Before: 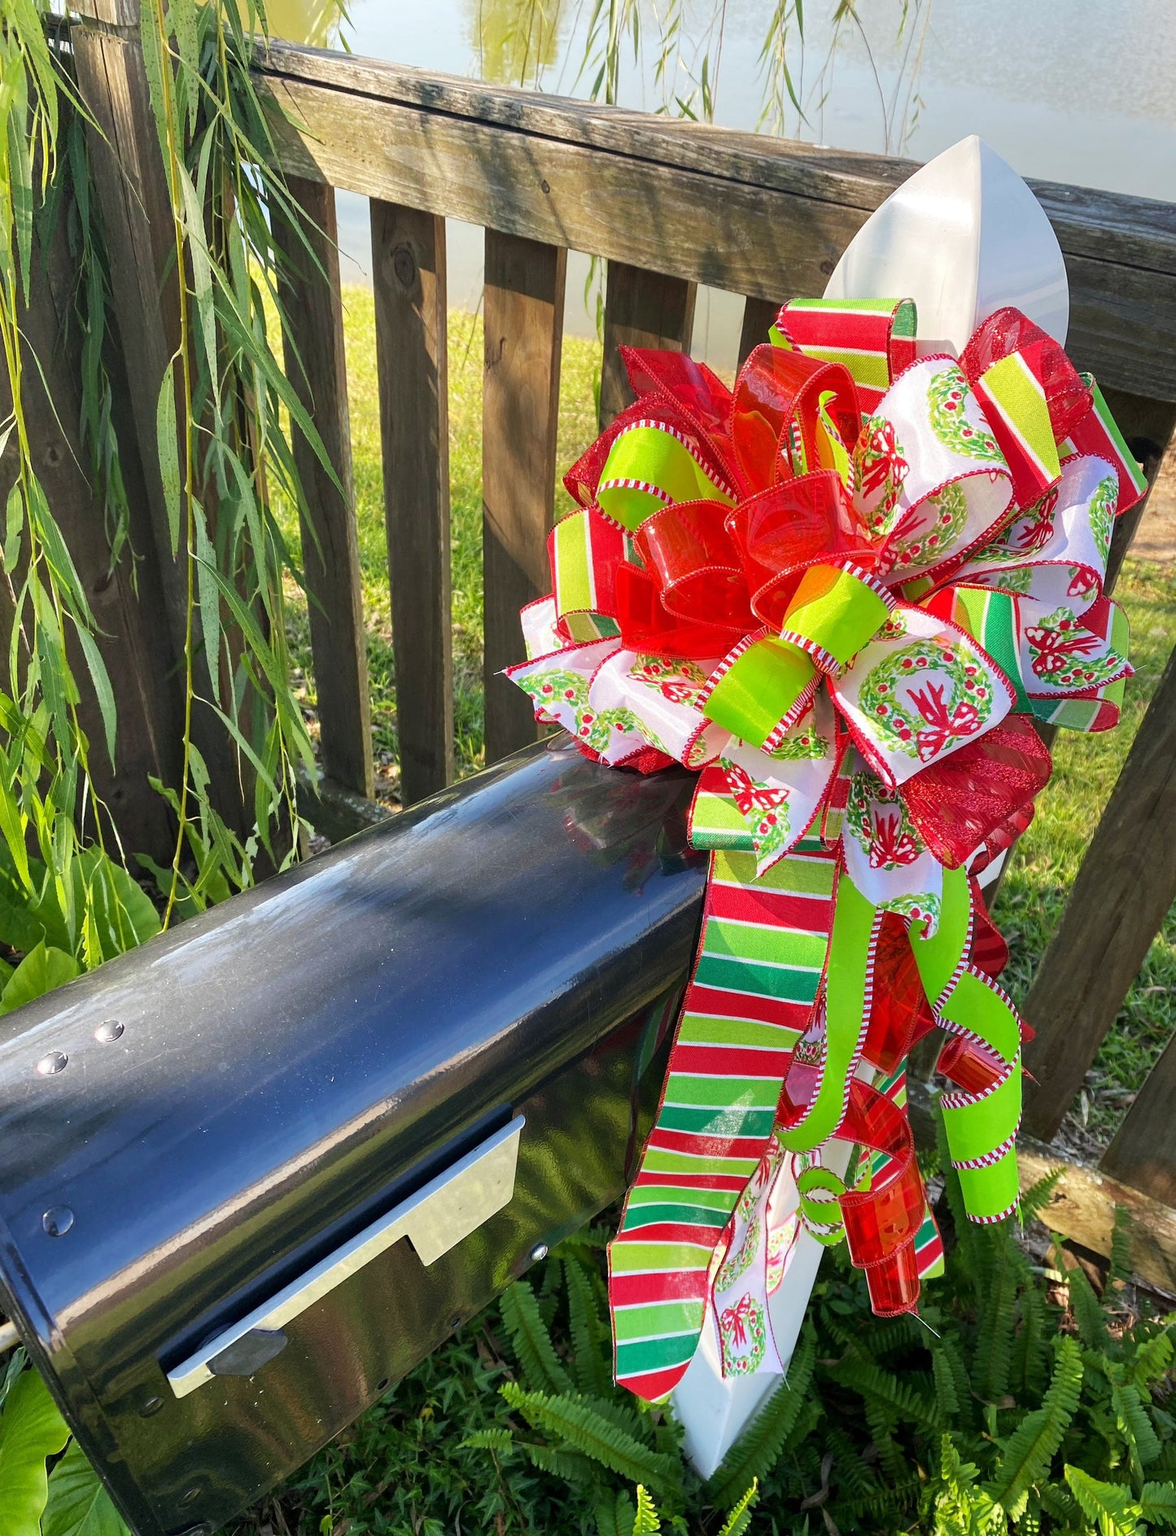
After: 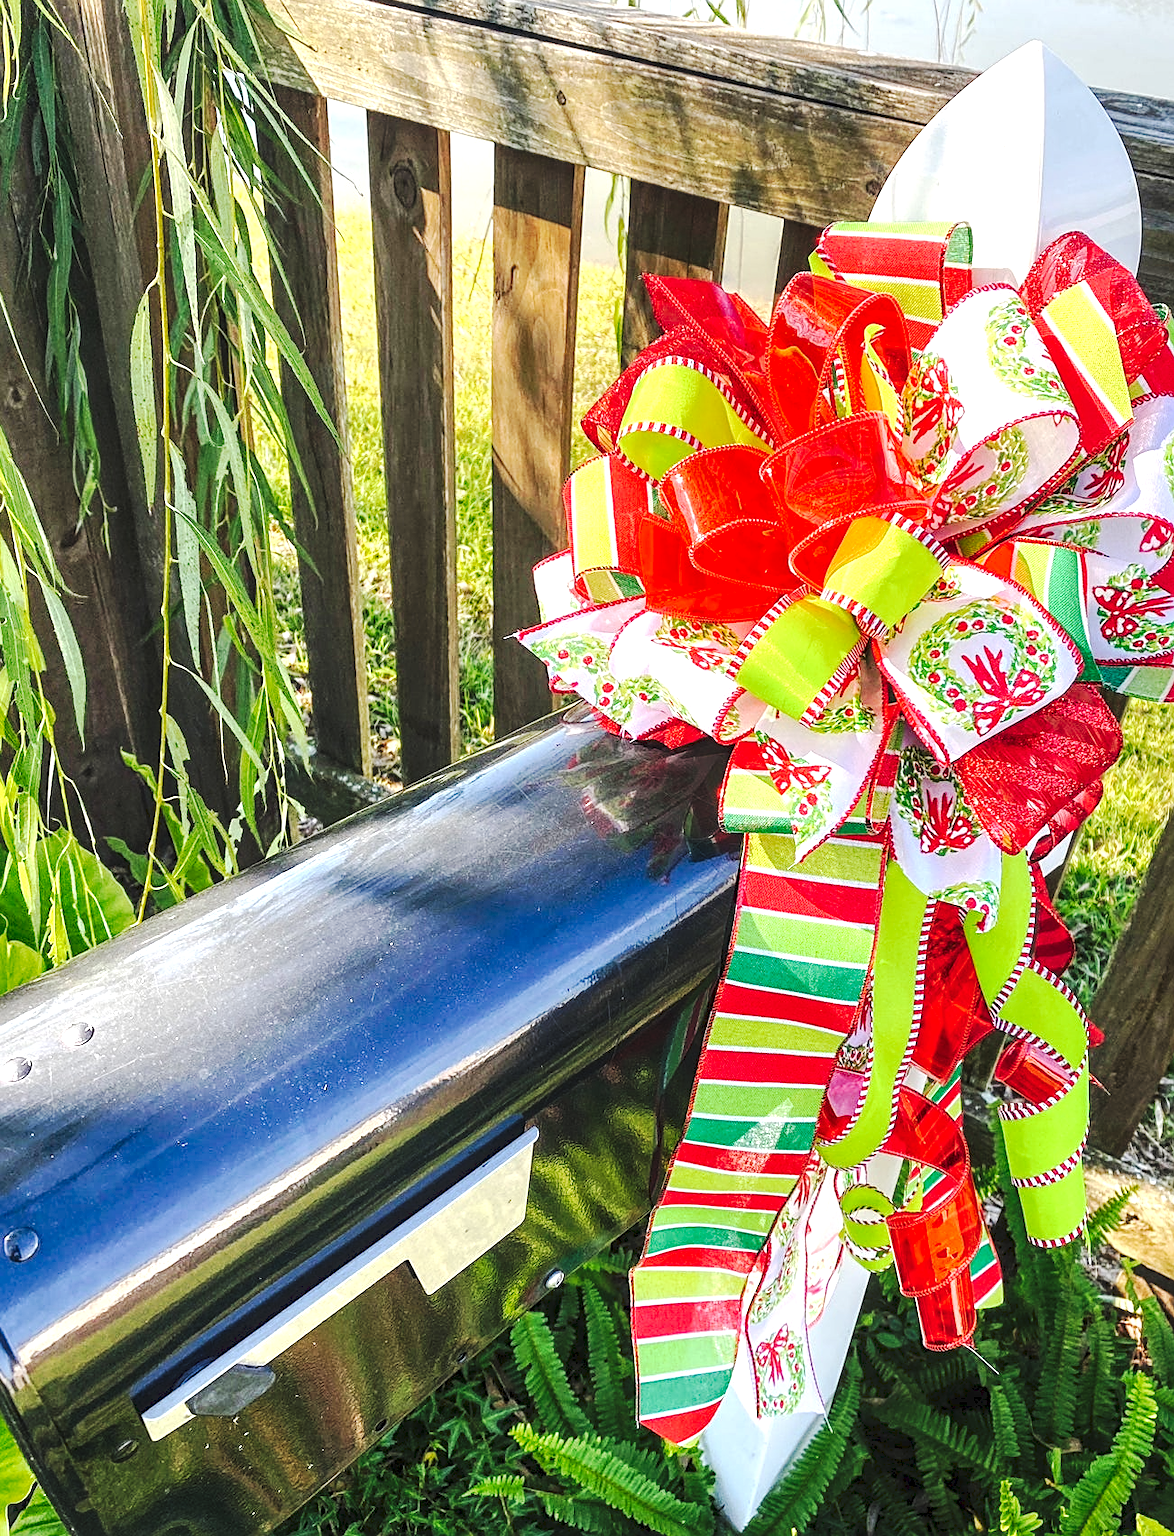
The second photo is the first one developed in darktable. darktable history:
exposure: exposure 0.574 EV, compensate exposure bias true, compensate highlight preservation false
sharpen: on, module defaults
local contrast: highlights 61%, detail 143%, midtone range 0.43
tone curve: curves: ch0 [(0, 0) (0.003, 0.062) (0.011, 0.07) (0.025, 0.083) (0.044, 0.094) (0.069, 0.105) (0.1, 0.117) (0.136, 0.136) (0.177, 0.164) (0.224, 0.201) (0.277, 0.256) (0.335, 0.335) (0.399, 0.424) (0.468, 0.529) (0.543, 0.641) (0.623, 0.725) (0.709, 0.787) (0.801, 0.849) (0.898, 0.917) (1, 1)], preserve colors none
crop: left 3.326%, top 6.439%, right 6.52%, bottom 3.327%
